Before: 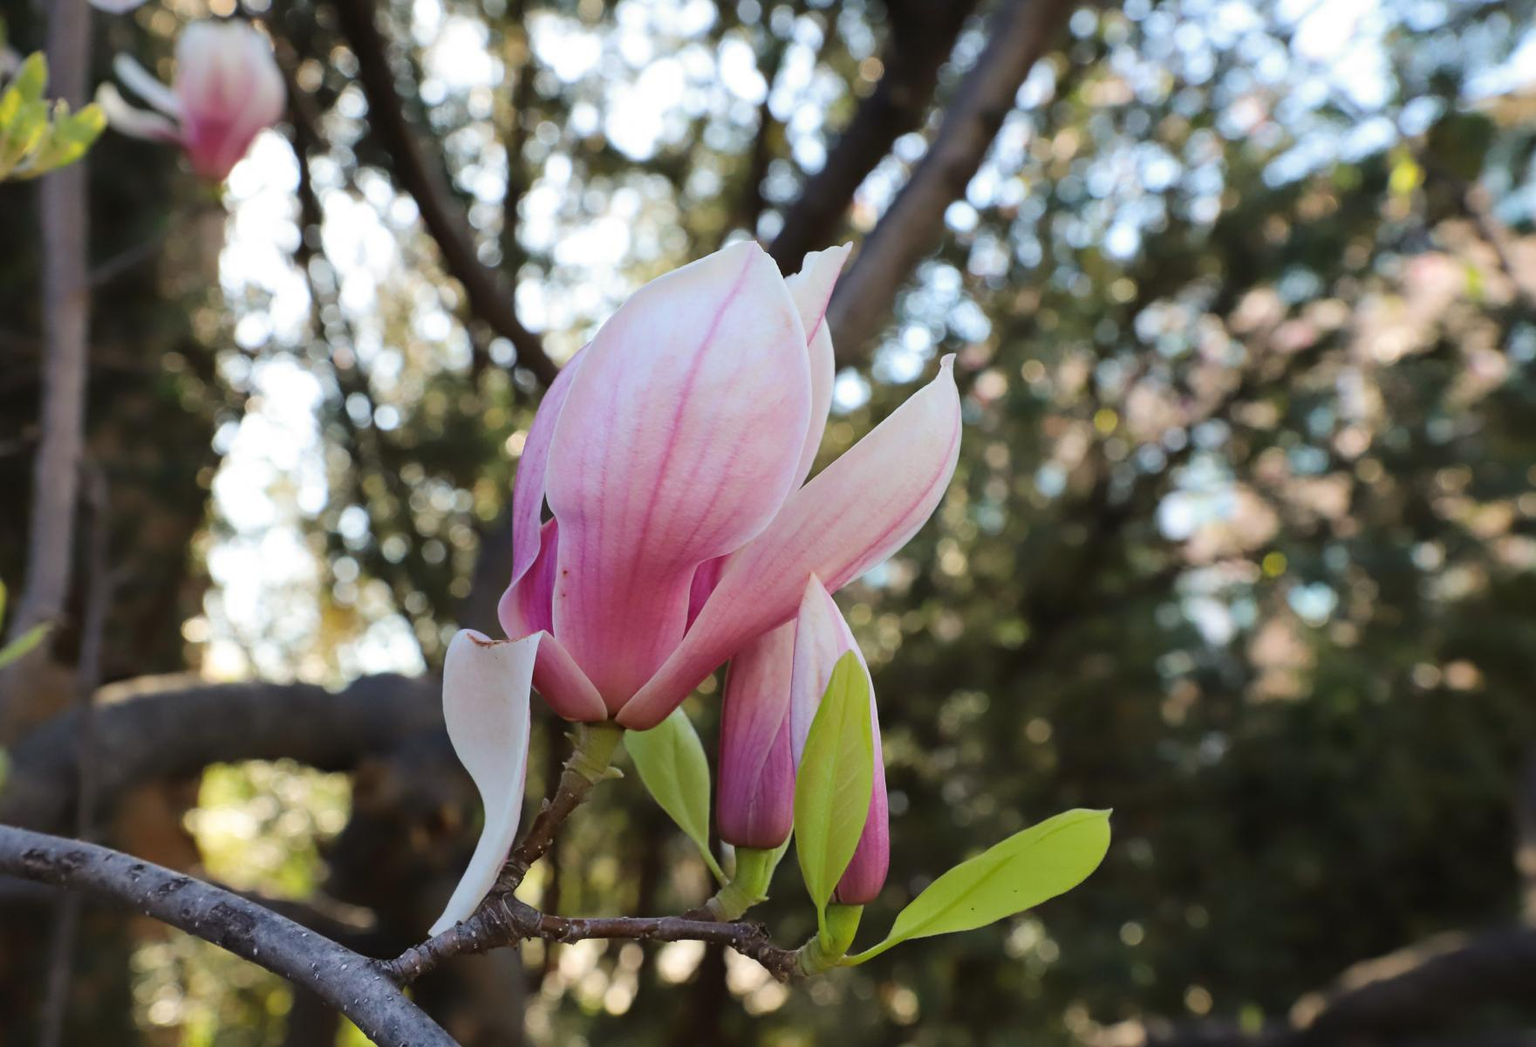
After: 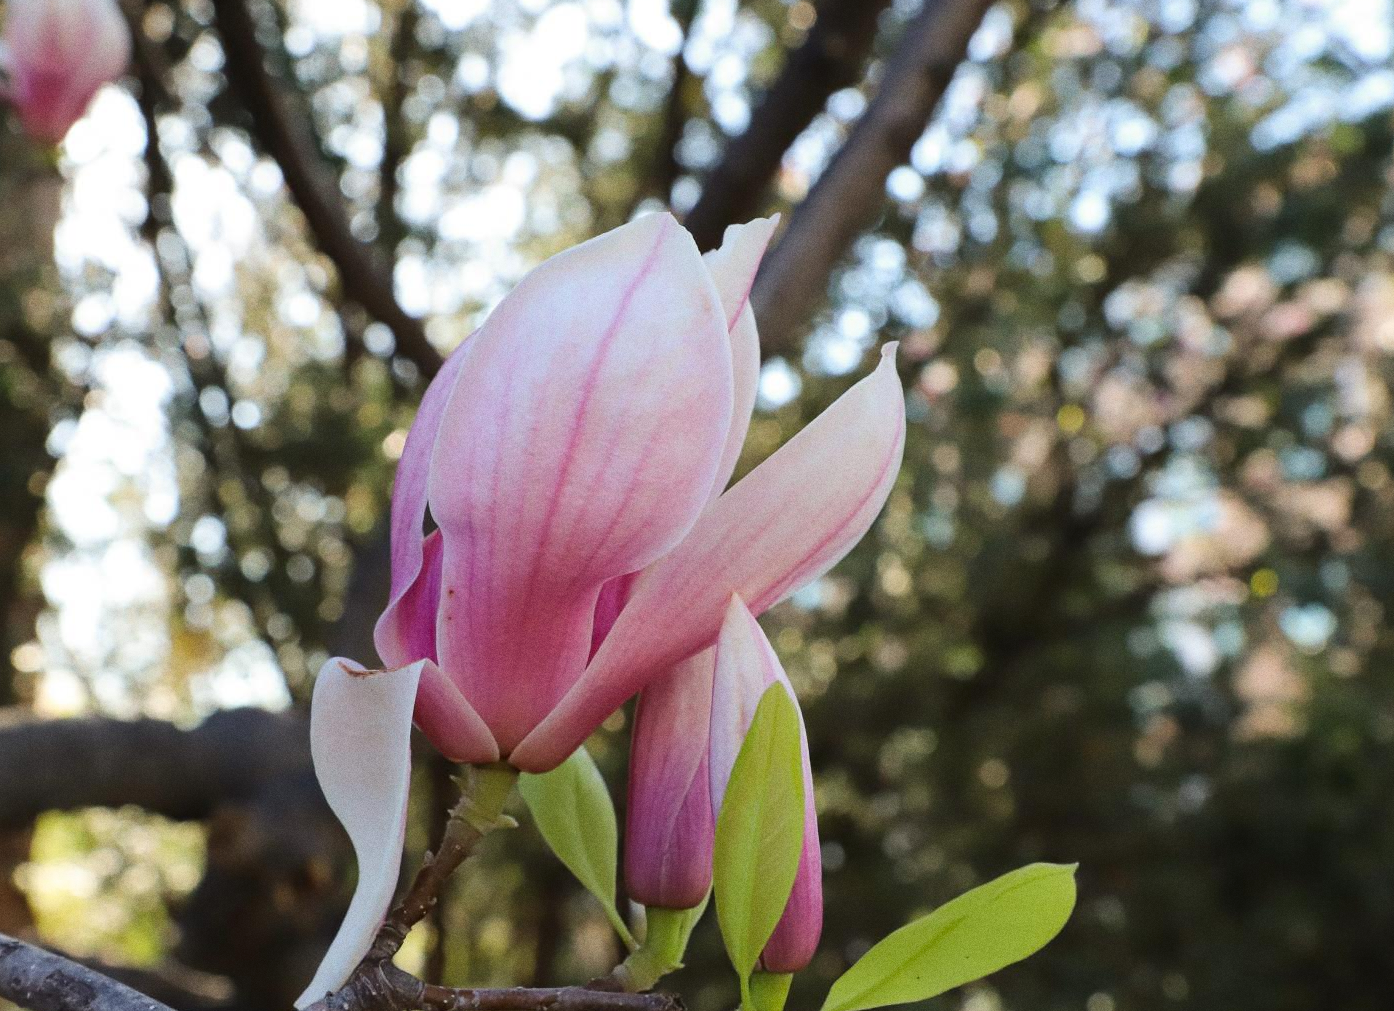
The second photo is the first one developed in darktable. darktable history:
grain: coarseness 0.09 ISO
crop: left 11.225%, top 5.381%, right 9.565%, bottom 10.314%
